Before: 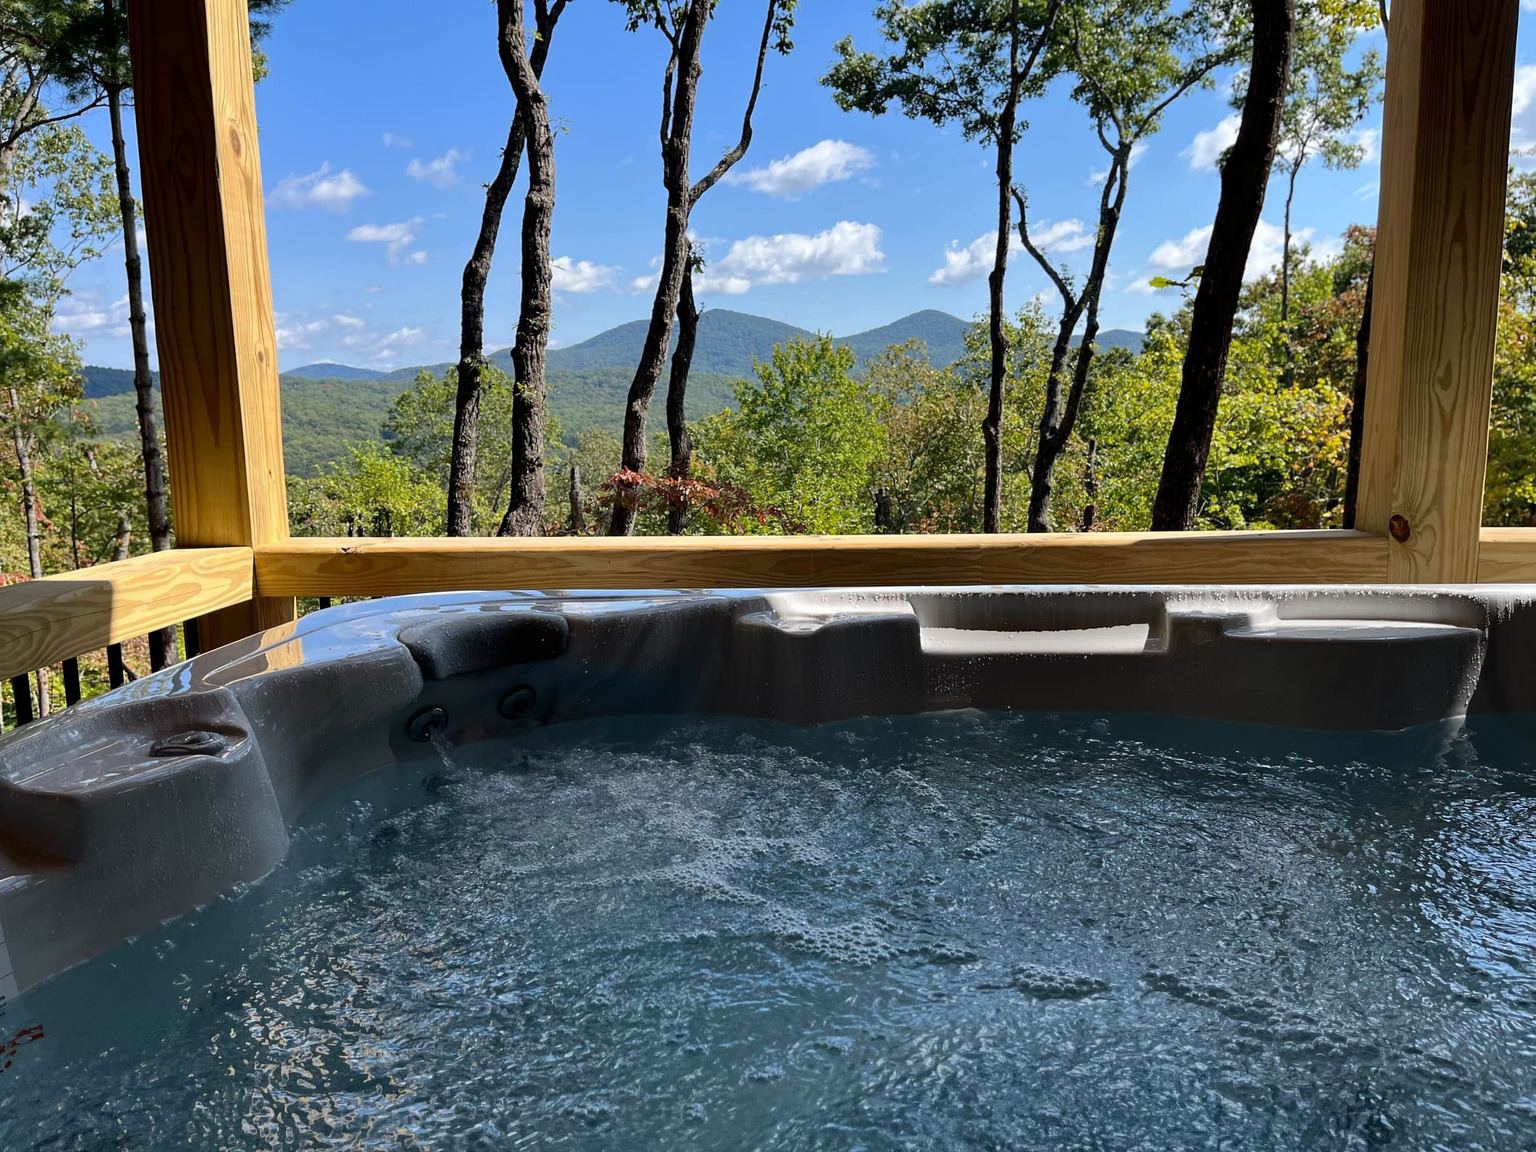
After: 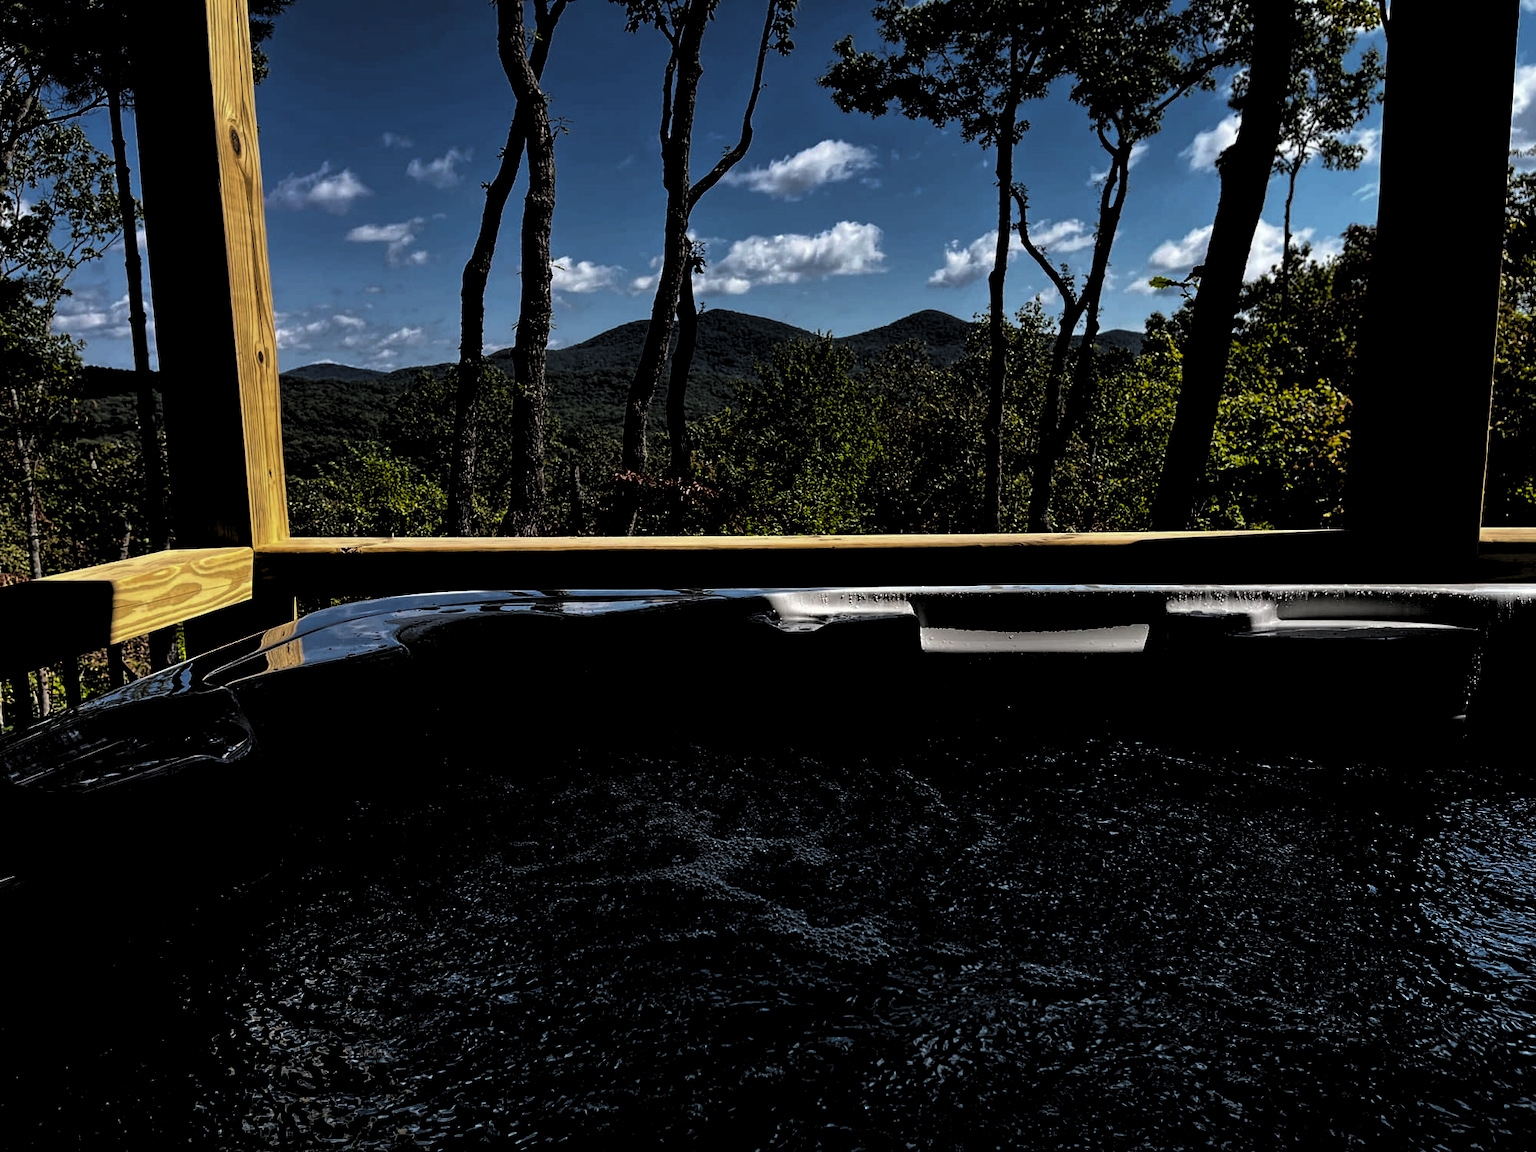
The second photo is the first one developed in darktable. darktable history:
color correction: highlights b* 0.011, saturation 1.35
levels: levels [0.514, 0.759, 1]
